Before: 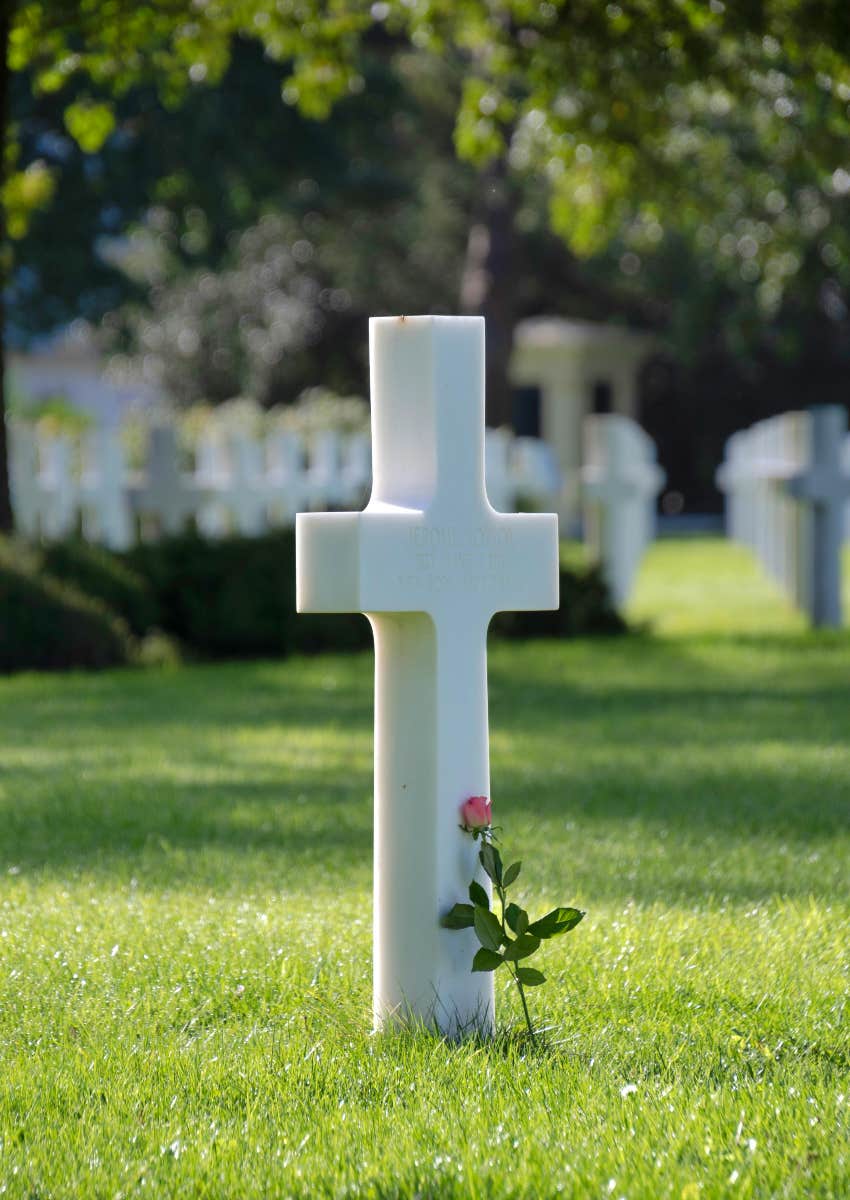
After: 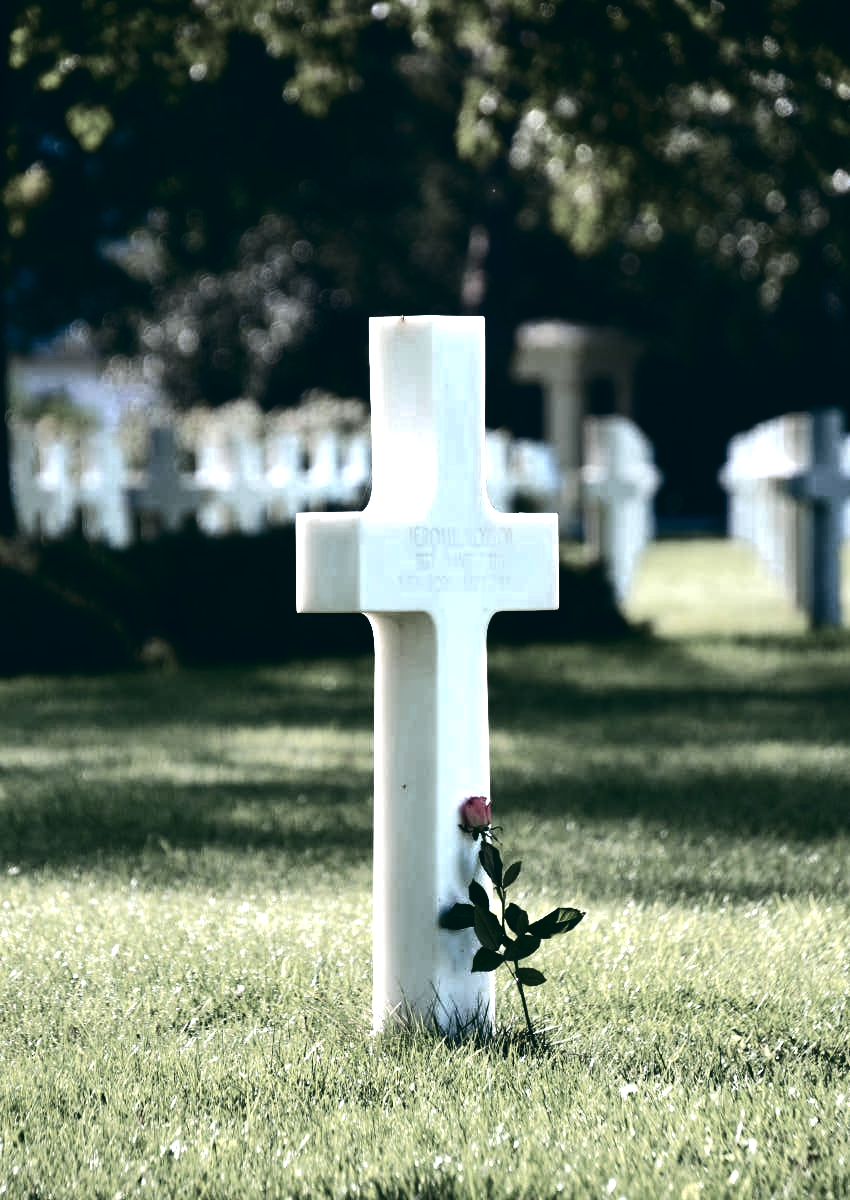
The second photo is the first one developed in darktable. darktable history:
tone equalizer: -8 EV -0.75 EV, -7 EV -0.7 EV, -6 EV -0.6 EV, -5 EV -0.4 EV, -3 EV 0.4 EV, -2 EV 0.6 EV, -1 EV 0.7 EV, +0 EV 0.75 EV, edges refinement/feathering 500, mask exposure compensation -1.57 EV, preserve details no
color balance: lift [1.016, 0.983, 1, 1.017], gamma [0.958, 1, 1, 1], gain [0.981, 1.007, 0.993, 1.002], input saturation 118.26%, contrast 13.43%, contrast fulcrum 21.62%, output saturation 82.76%
contrast brightness saturation: contrast 0.19, brightness -0.24, saturation 0.11
color zones: curves: ch0 [(0, 0.613) (0.01, 0.613) (0.245, 0.448) (0.498, 0.529) (0.642, 0.665) (0.879, 0.777) (0.99, 0.613)]; ch1 [(0, 0.272) (0.219, 0.127) (0.724, 0.346)]
